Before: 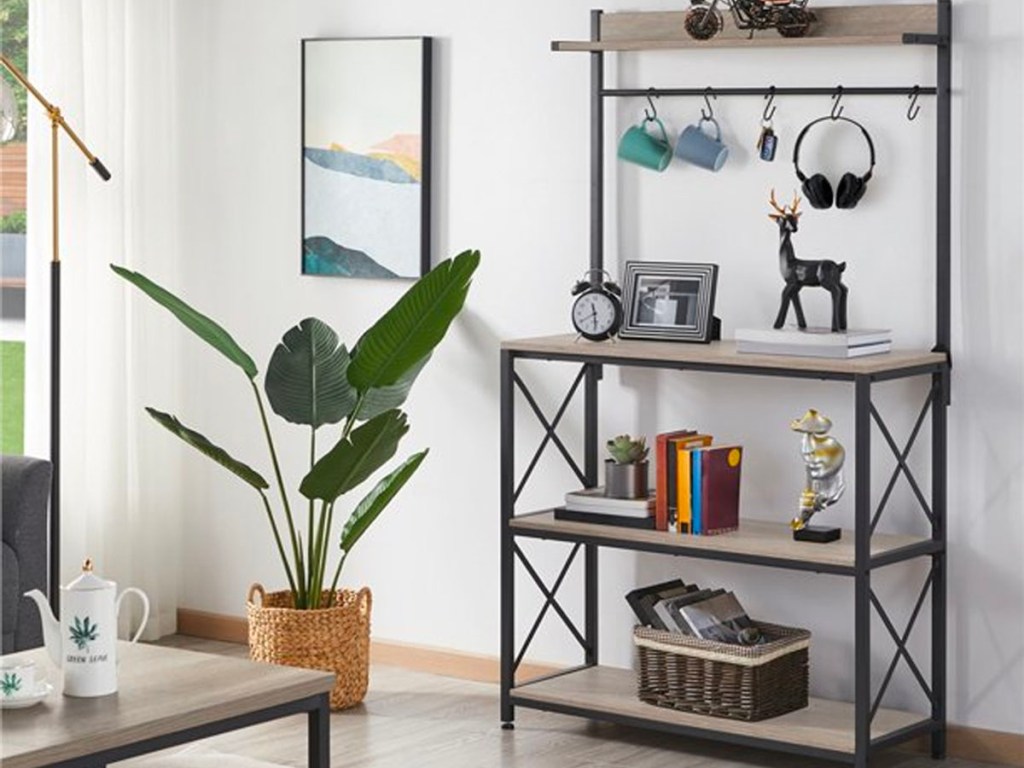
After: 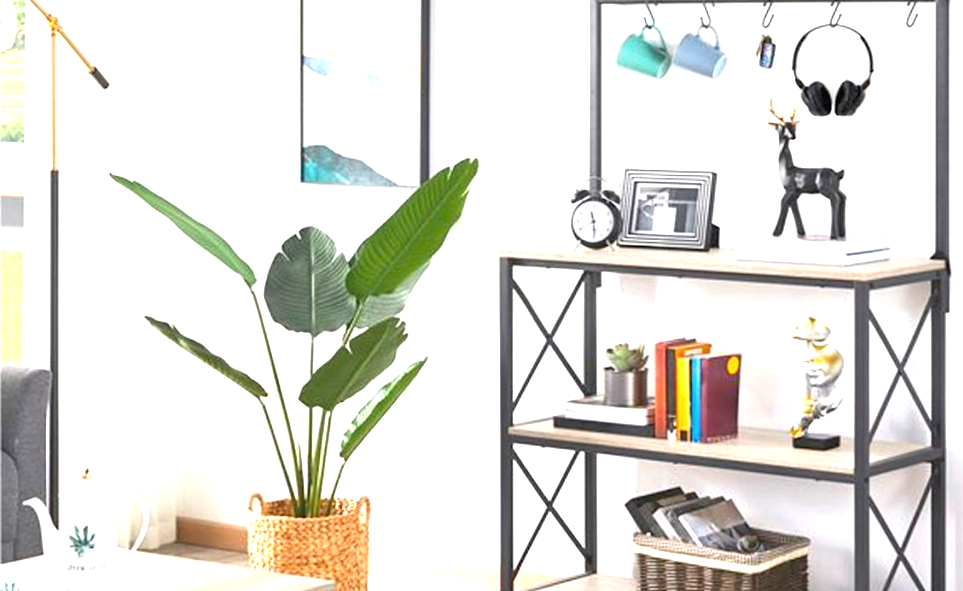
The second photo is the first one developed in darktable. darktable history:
exposure: black level correction 0, exposure 1.515 EV, compensate highlight preservation false
crop and rotate: angle 0.087°, top 11.999%, right 5.752%, bottom 10.889%
